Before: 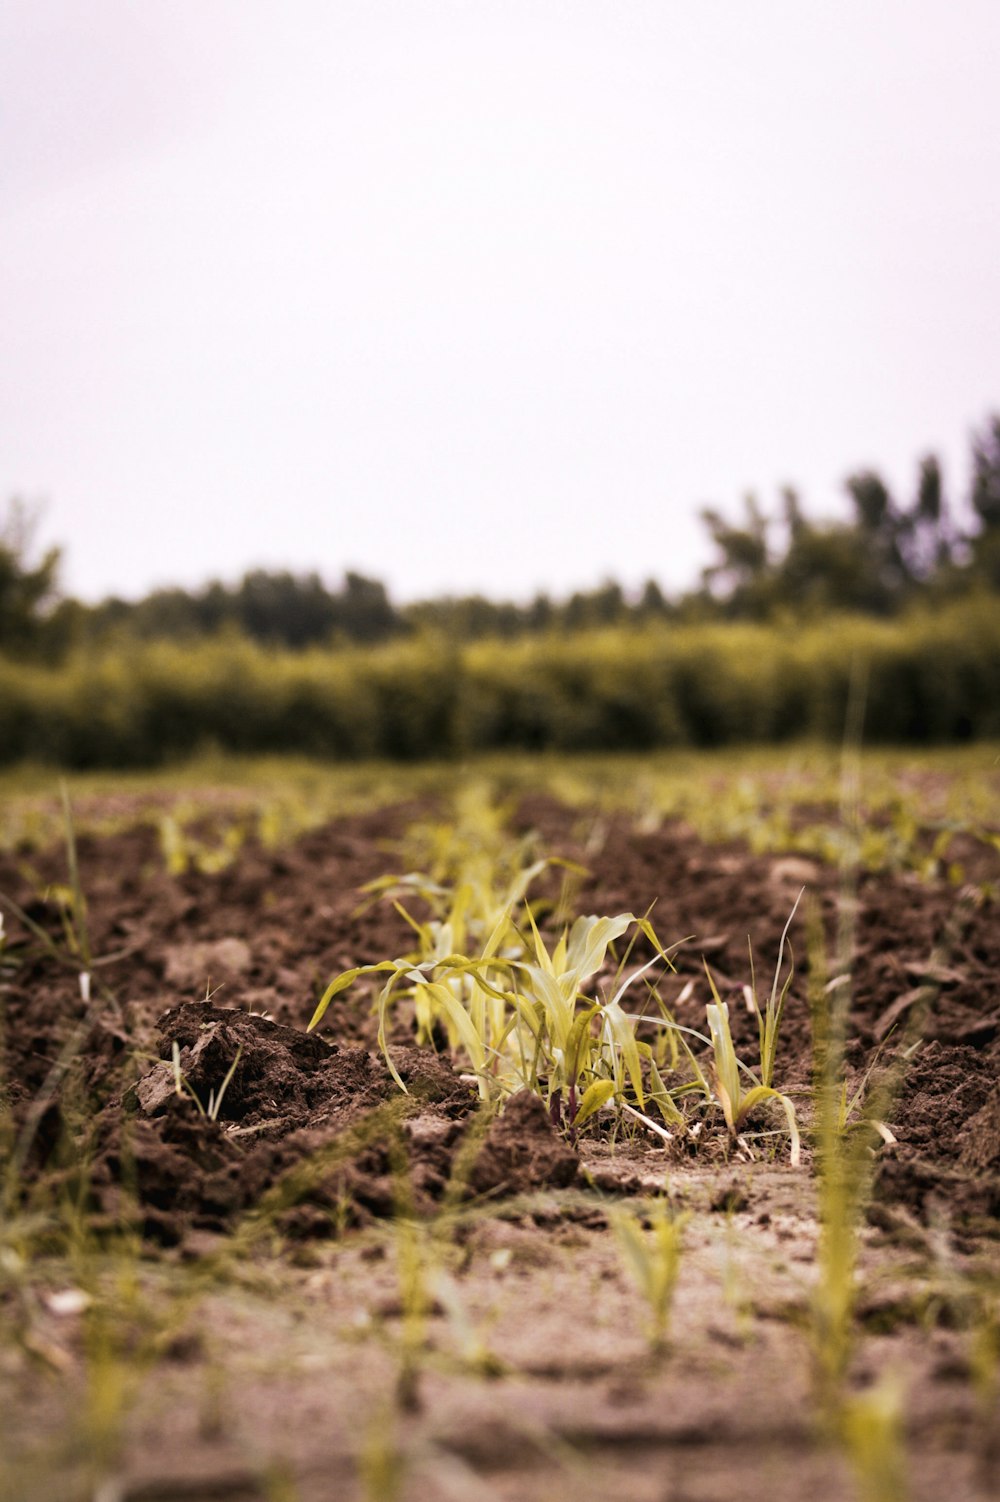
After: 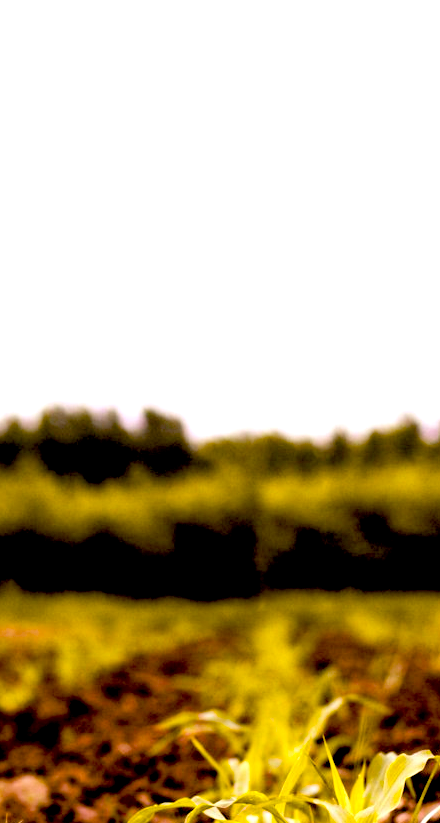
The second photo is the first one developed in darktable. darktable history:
color balance rgb: linear chroma grading › global chroma 23.15%, perceptual saturation grading › global saturation 28.7%, perceptual saturation grading › mid-tones 12.04%, perceptual saturation grading › shadows 10.19%, global vibrance 22.22%
exposure: black level correction 0.04, exposure 0.5 EV, compensate highlight preservation false
crop: left 20.248%, top 10.86%, right 35.675%, bottom 34.321%
